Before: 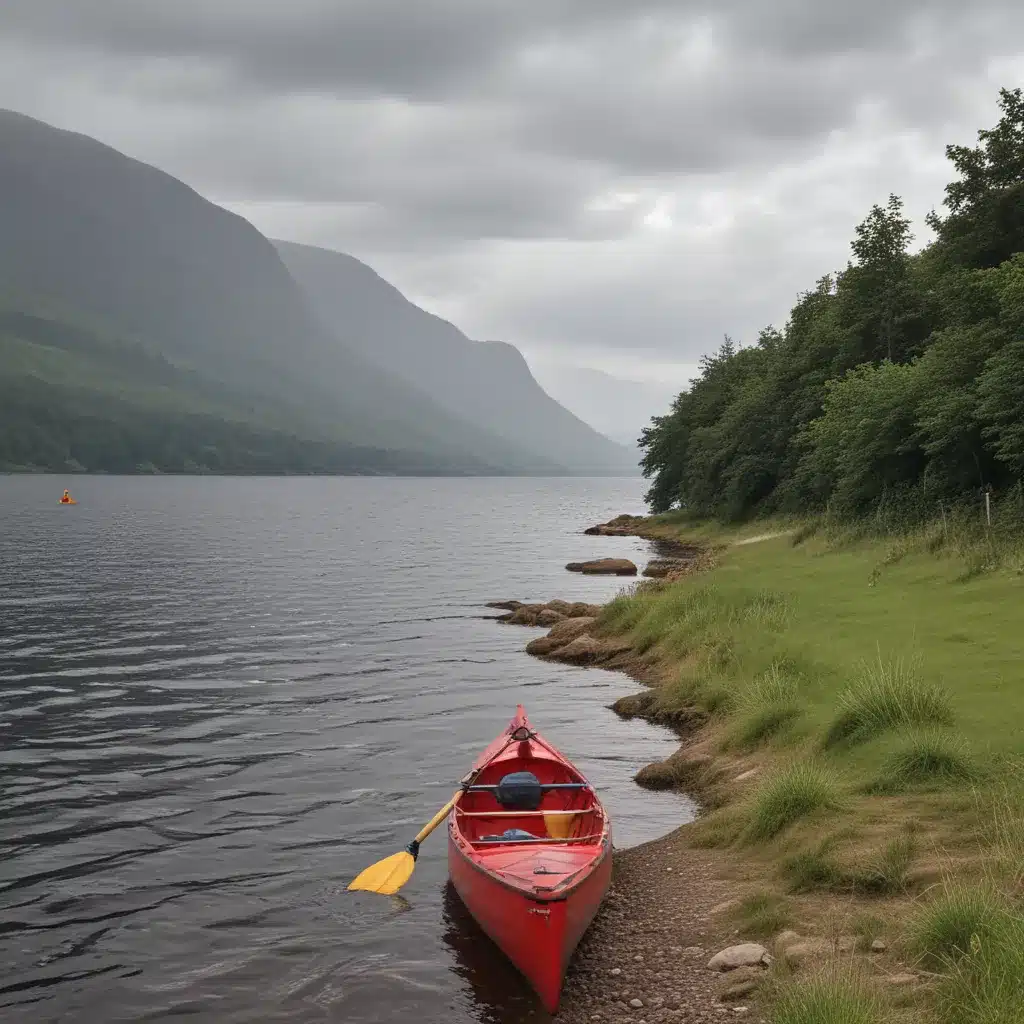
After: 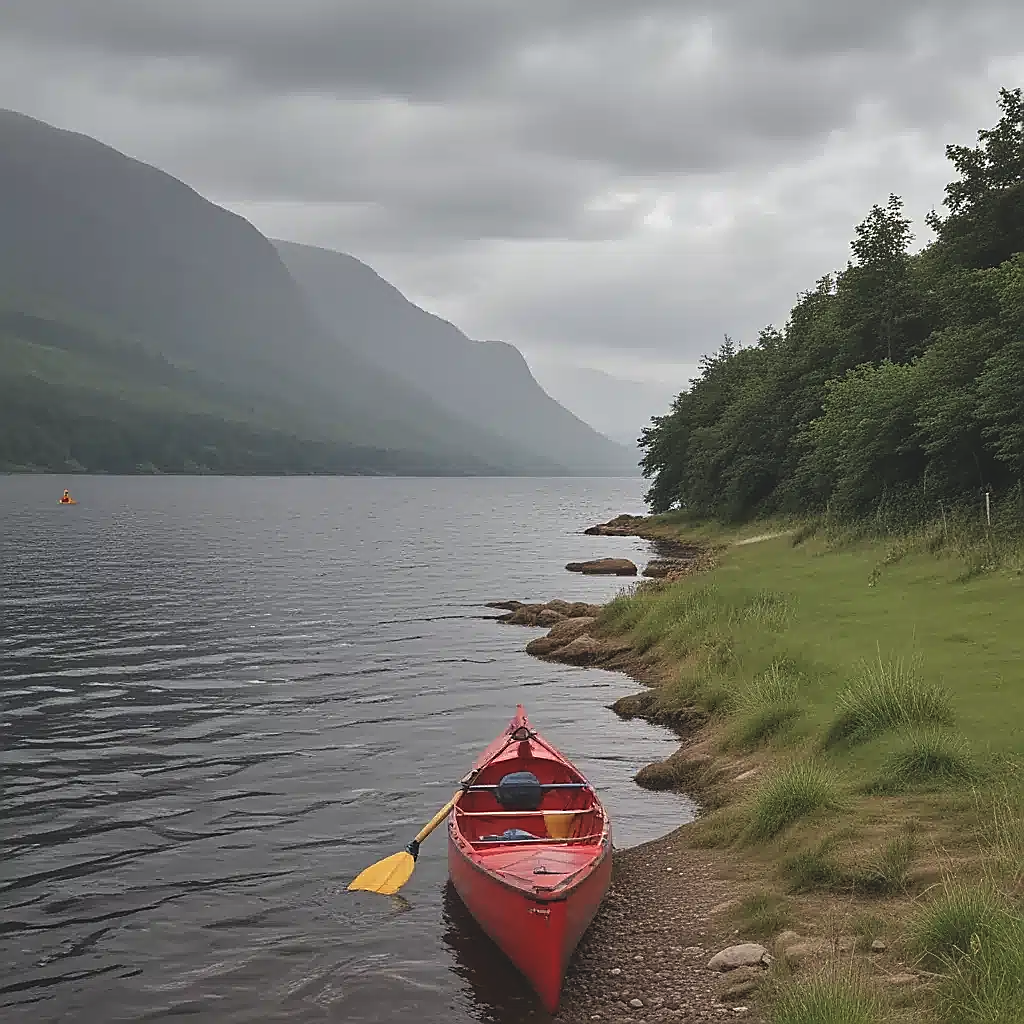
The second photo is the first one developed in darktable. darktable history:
exposure: black level correction -0.014, exposure -0.193 EV, compensate highlight preservation false
sharpen: radius 1.4, amount 1.25, threshold 0.7
